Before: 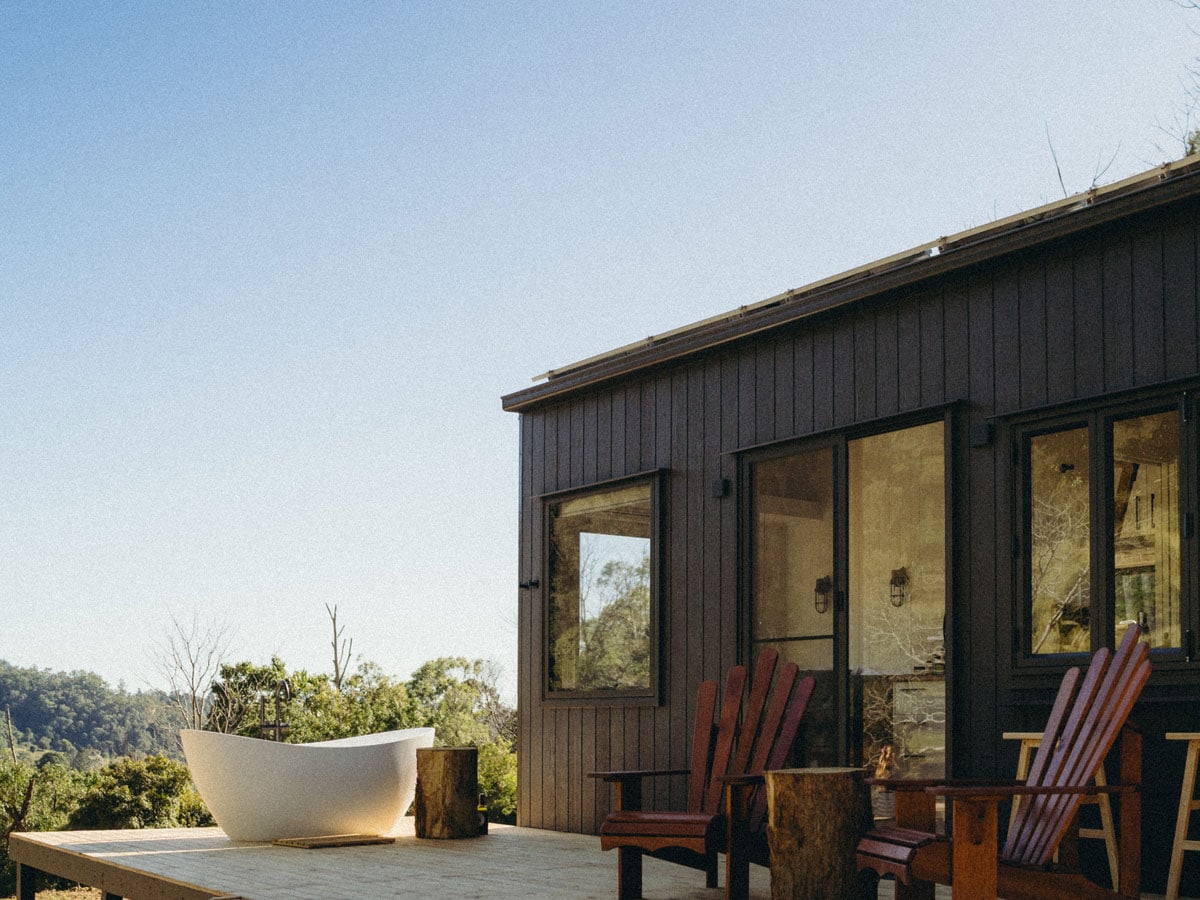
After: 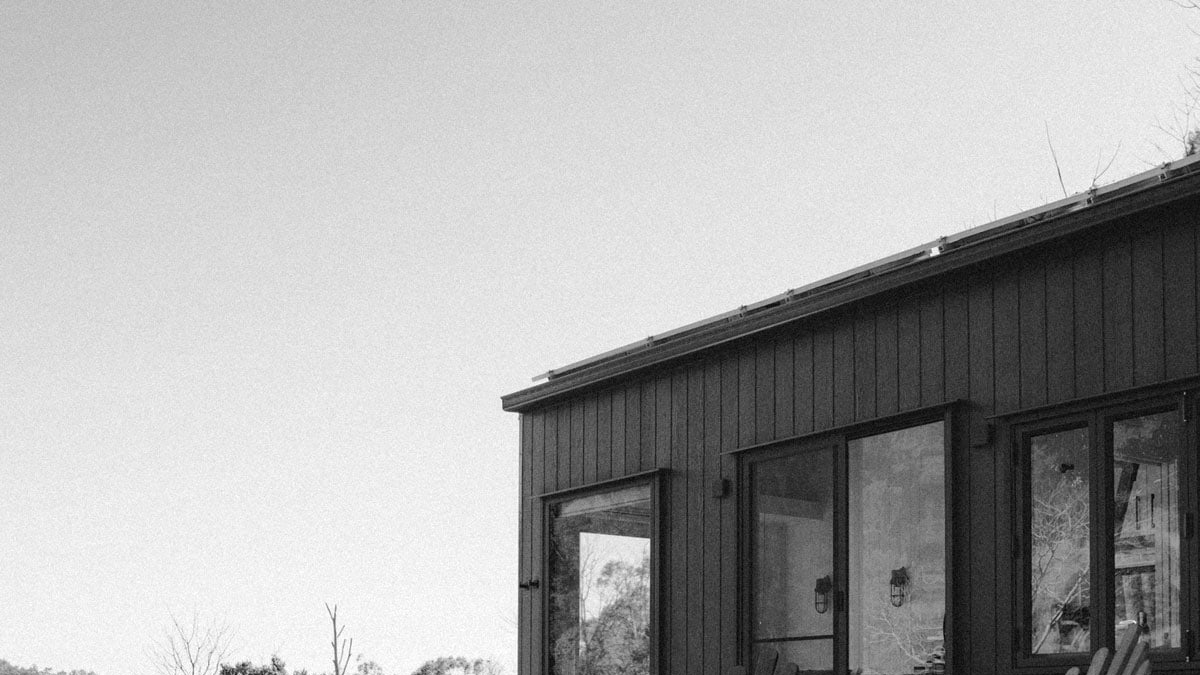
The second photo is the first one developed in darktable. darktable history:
color calibration: output gray [0.22, 0.42, 0.37, 0], illuminant as shot in camera, x 0.379, y 0.396, temperature 4133.61 K
crop: bottom 24.985%
color balance rgb: global offset › hue 172.1°, perceptual saturation grading › global saturation 19.452%, perceptual brilliance grading › mid-tones 9.499%, perceptual brilliance grading › shadows 14.747%, global vibrance 3.065%
velvia: on, module defaults
